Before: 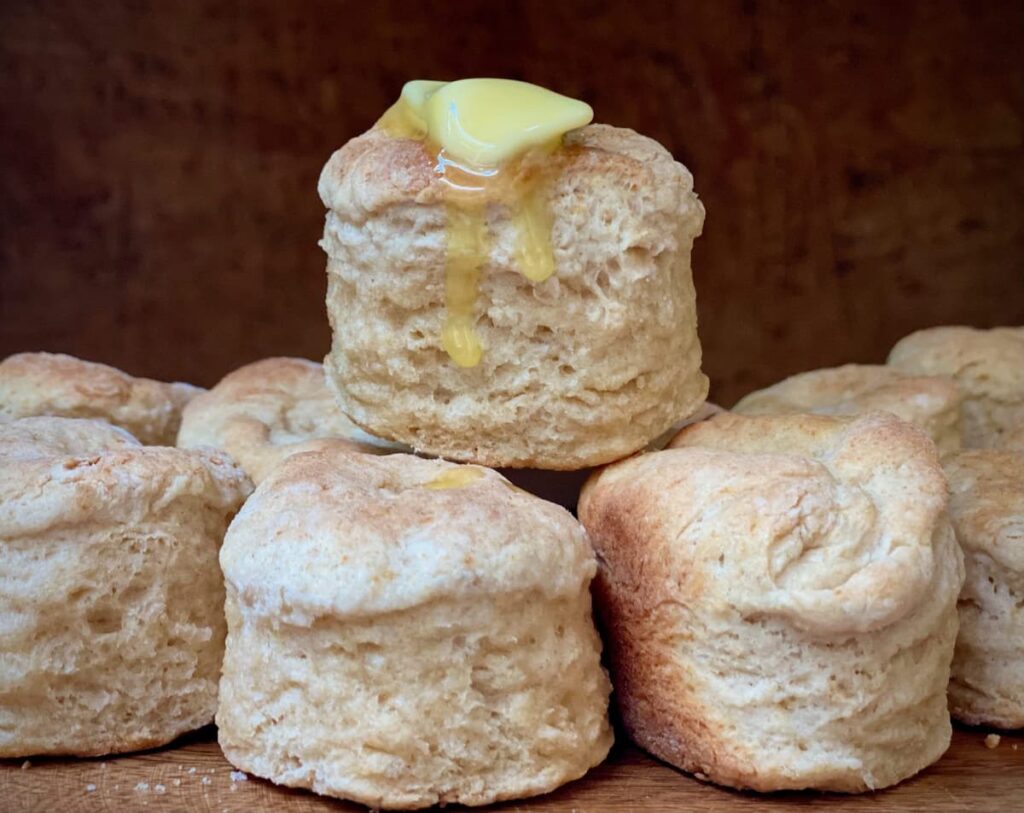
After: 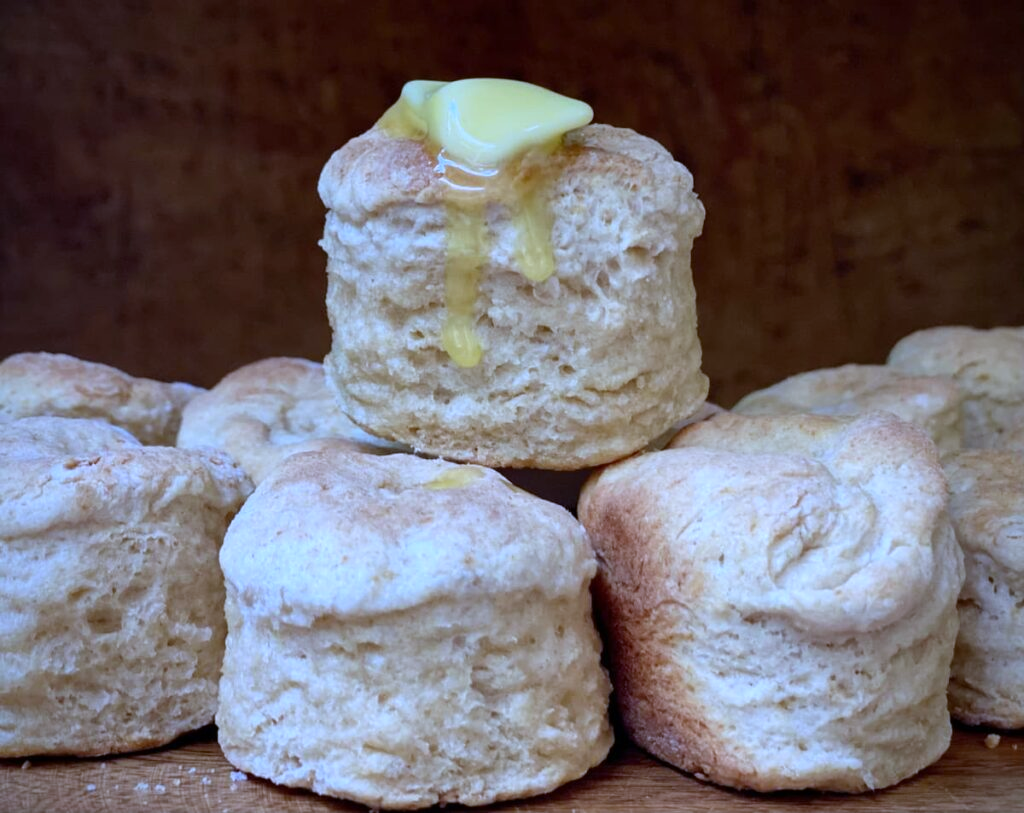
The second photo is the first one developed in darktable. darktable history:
white balance: red 0.871, blue 1.249
rotate and perspective: automatic cropping off
